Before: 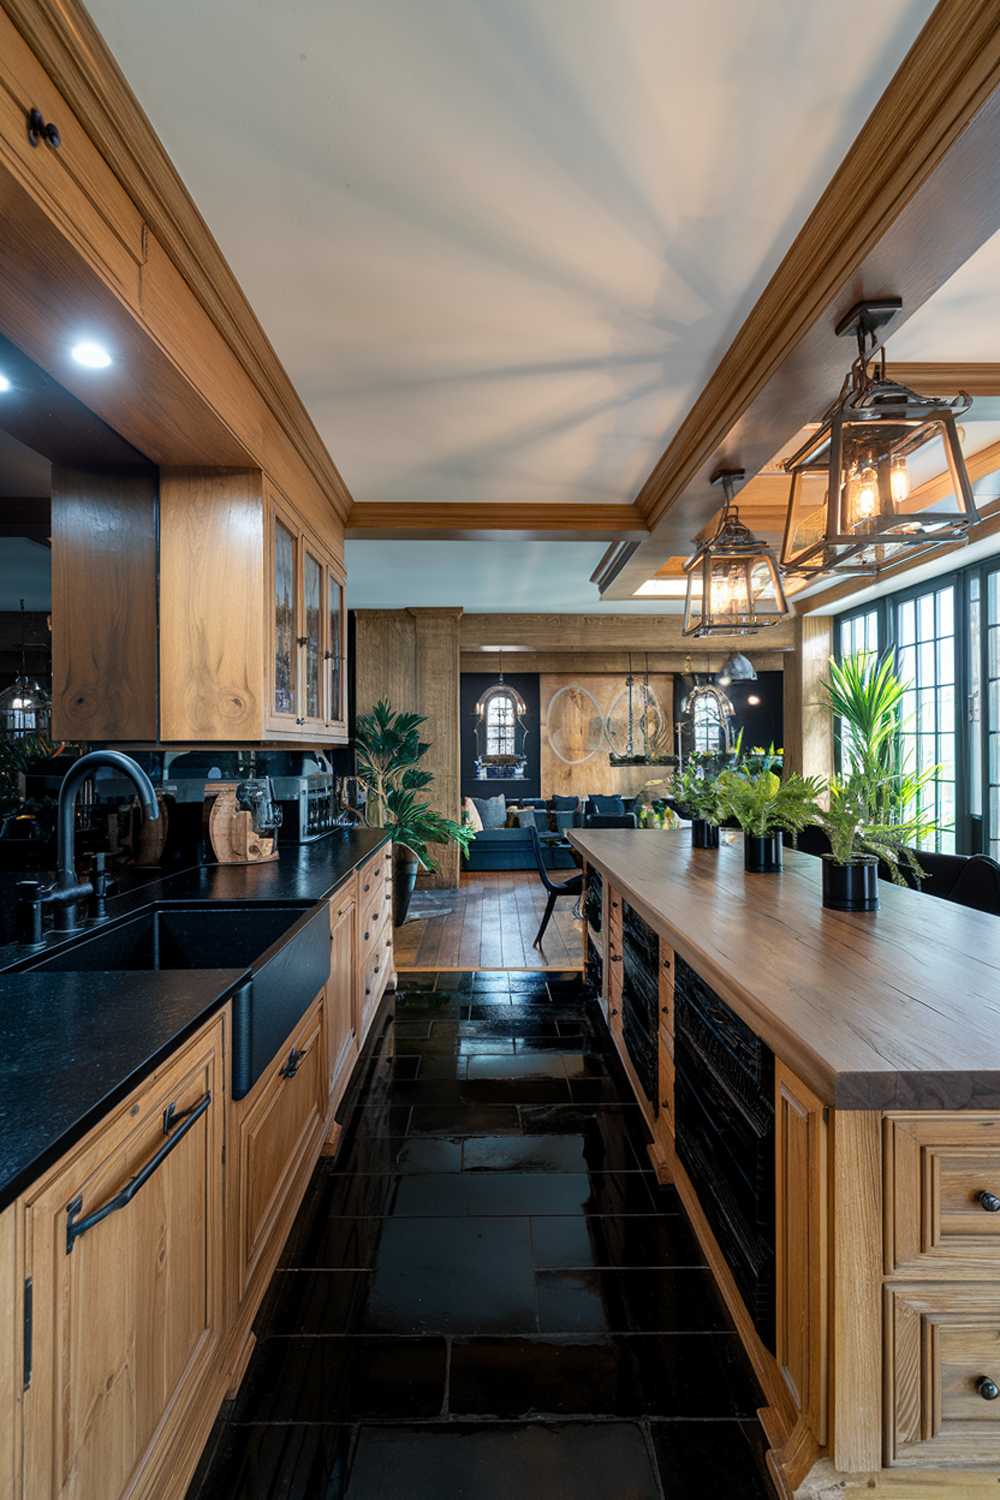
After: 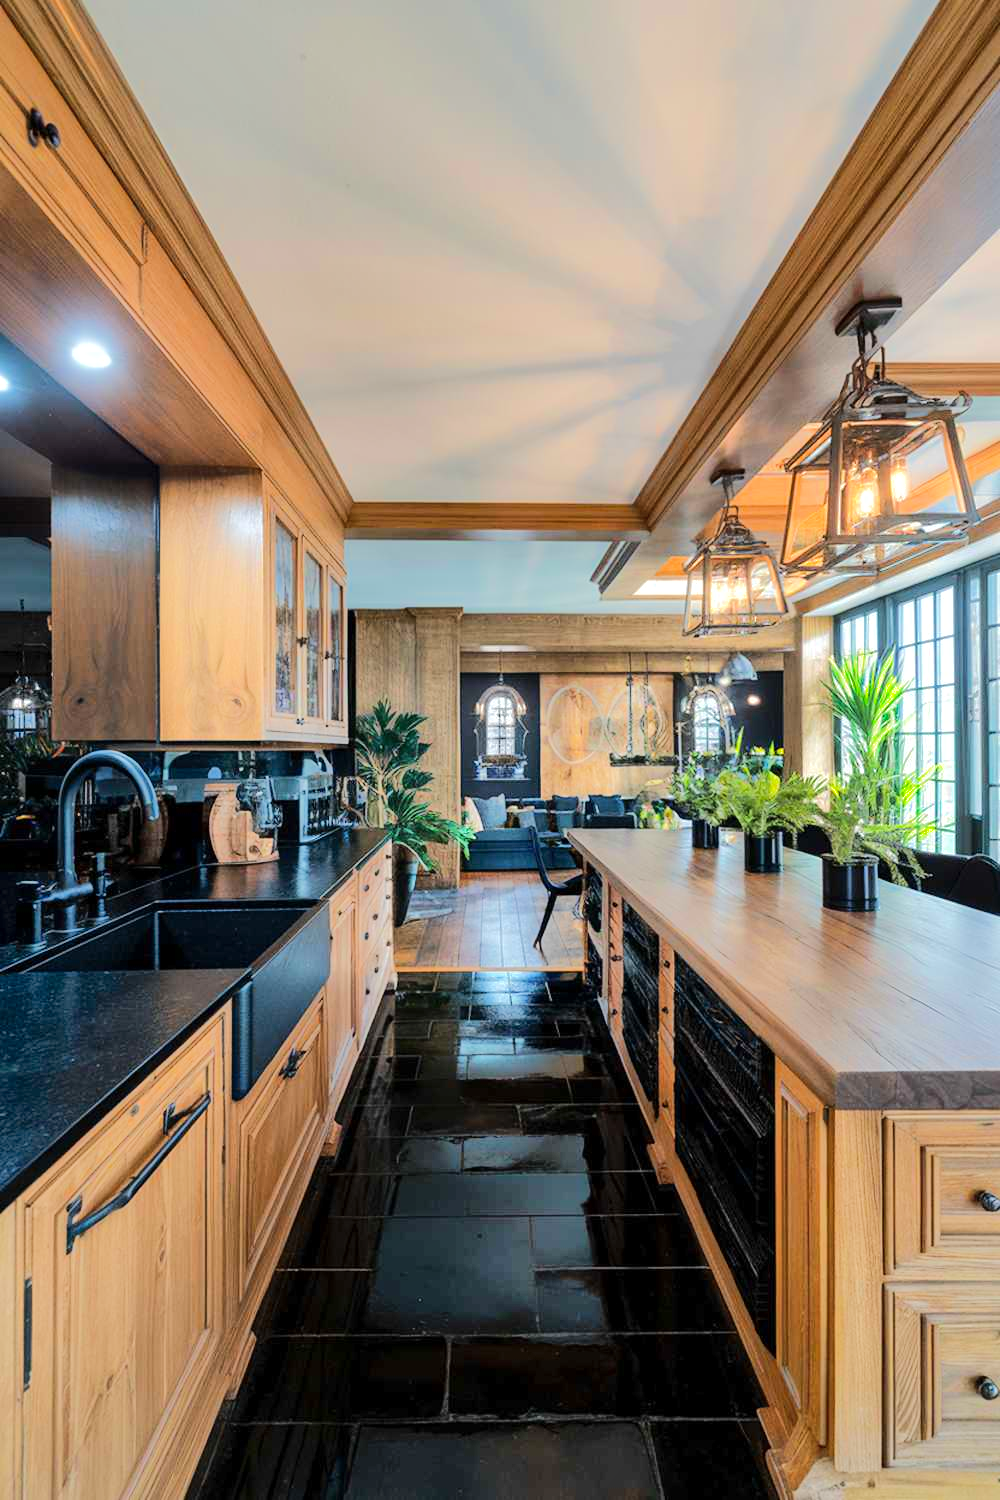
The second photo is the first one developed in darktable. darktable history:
shadows and highlights: on, module defaults
tone equalizer: -7 EV 0.153 EV, -6 EV 0.579 EV, -5 EV 1.14 EV, -4 EV 1.36 EV, -3 EV 1.18 EV, -2 EV 0.6 EV, -1 EV 0.149 EV, edges refinement/feathering 500, mask exposure compensation -1.57 EV, preserve details no
